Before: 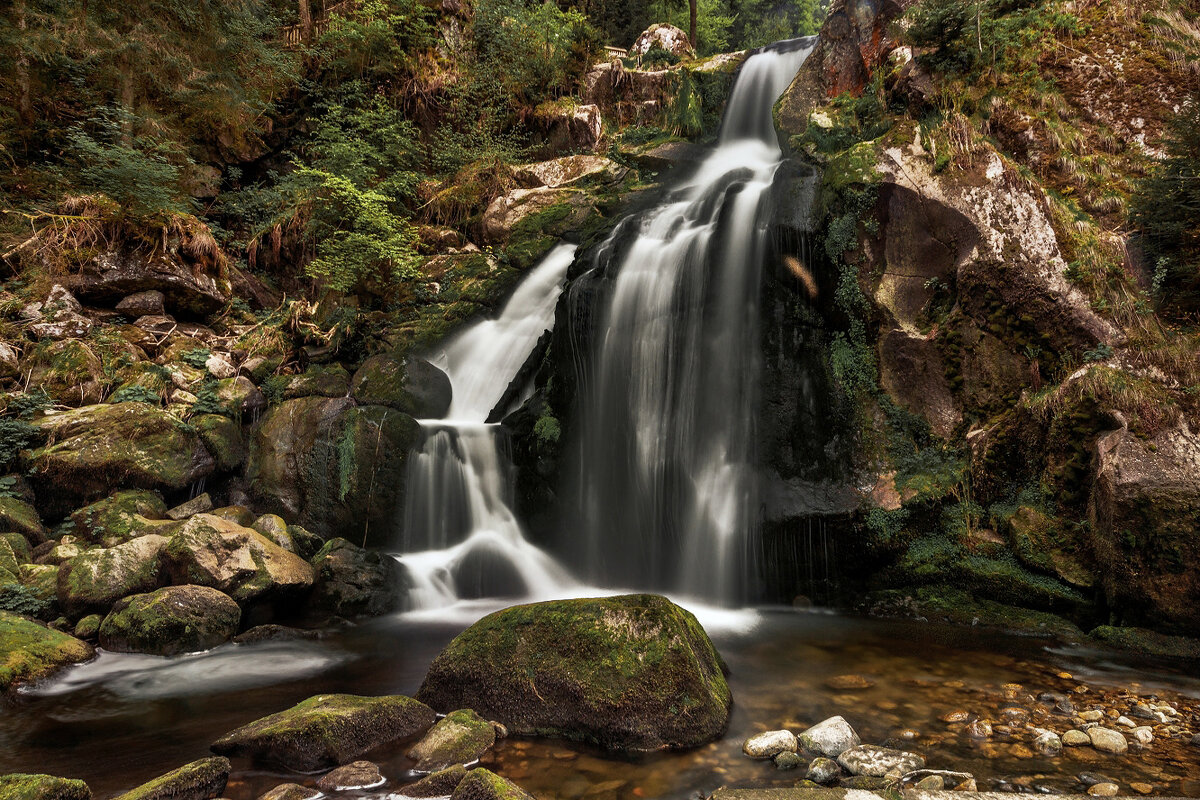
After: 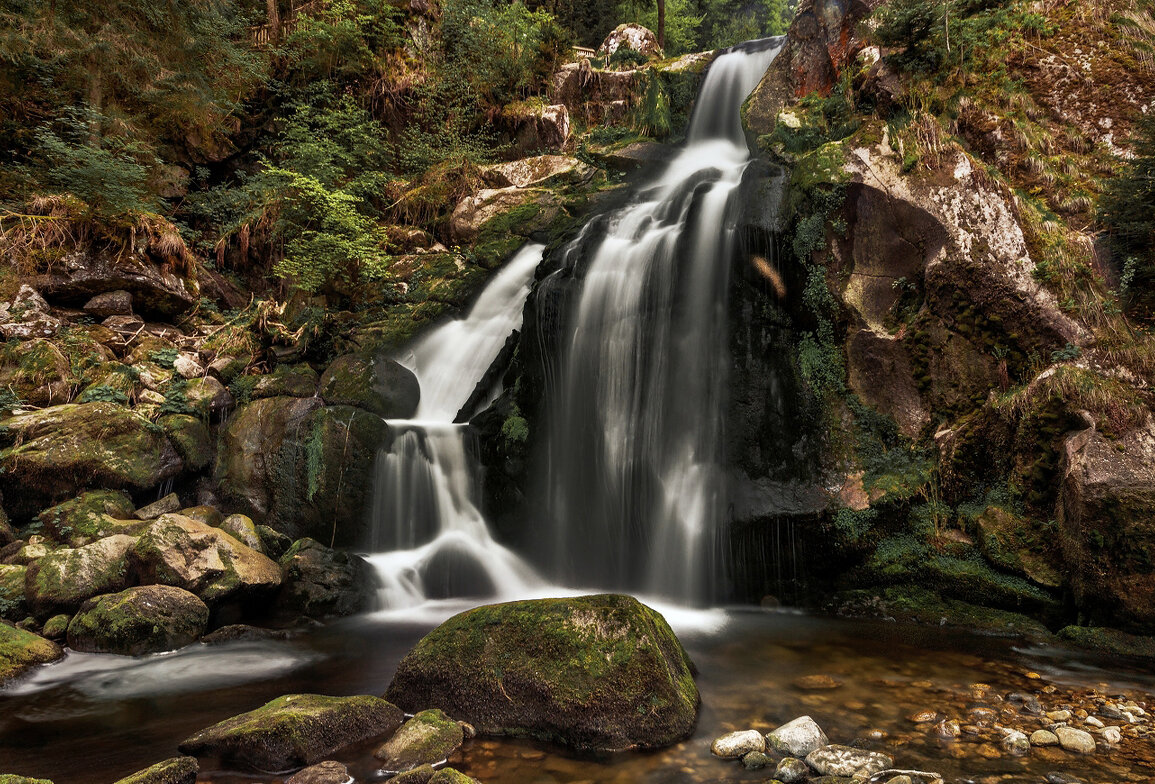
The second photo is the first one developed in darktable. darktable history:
crop and rotate: left 2.697%, right 1.023%, bottom 1.932%
